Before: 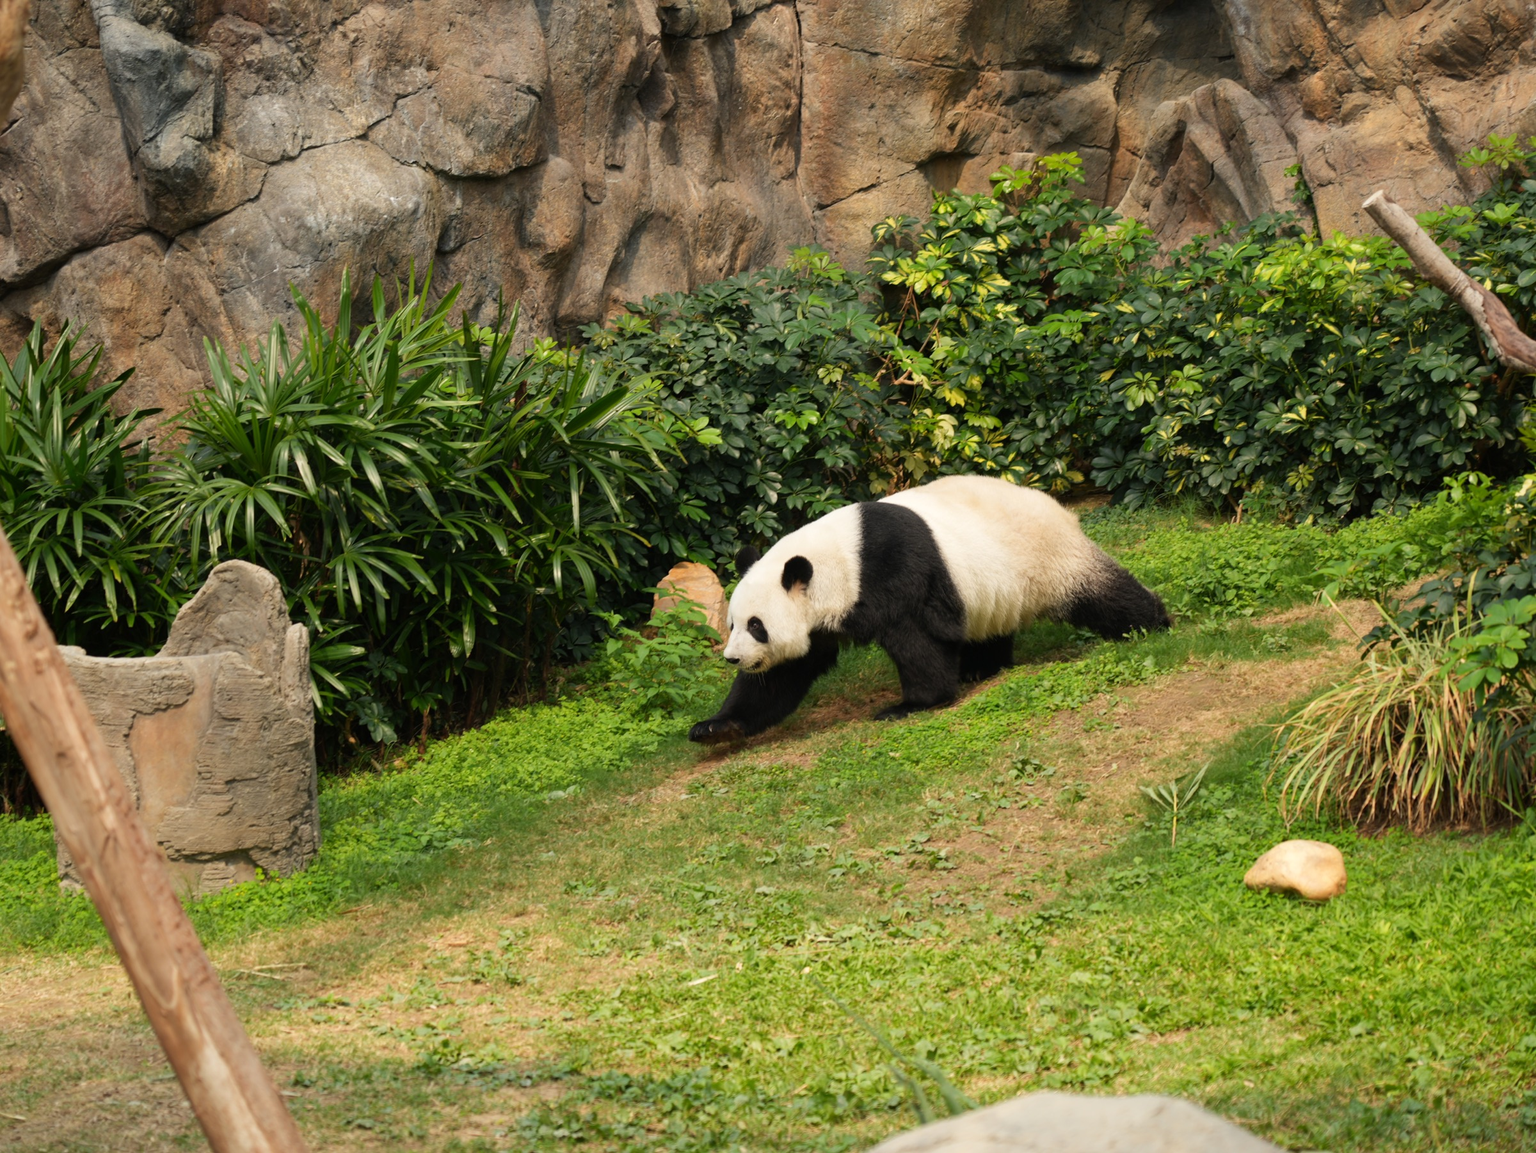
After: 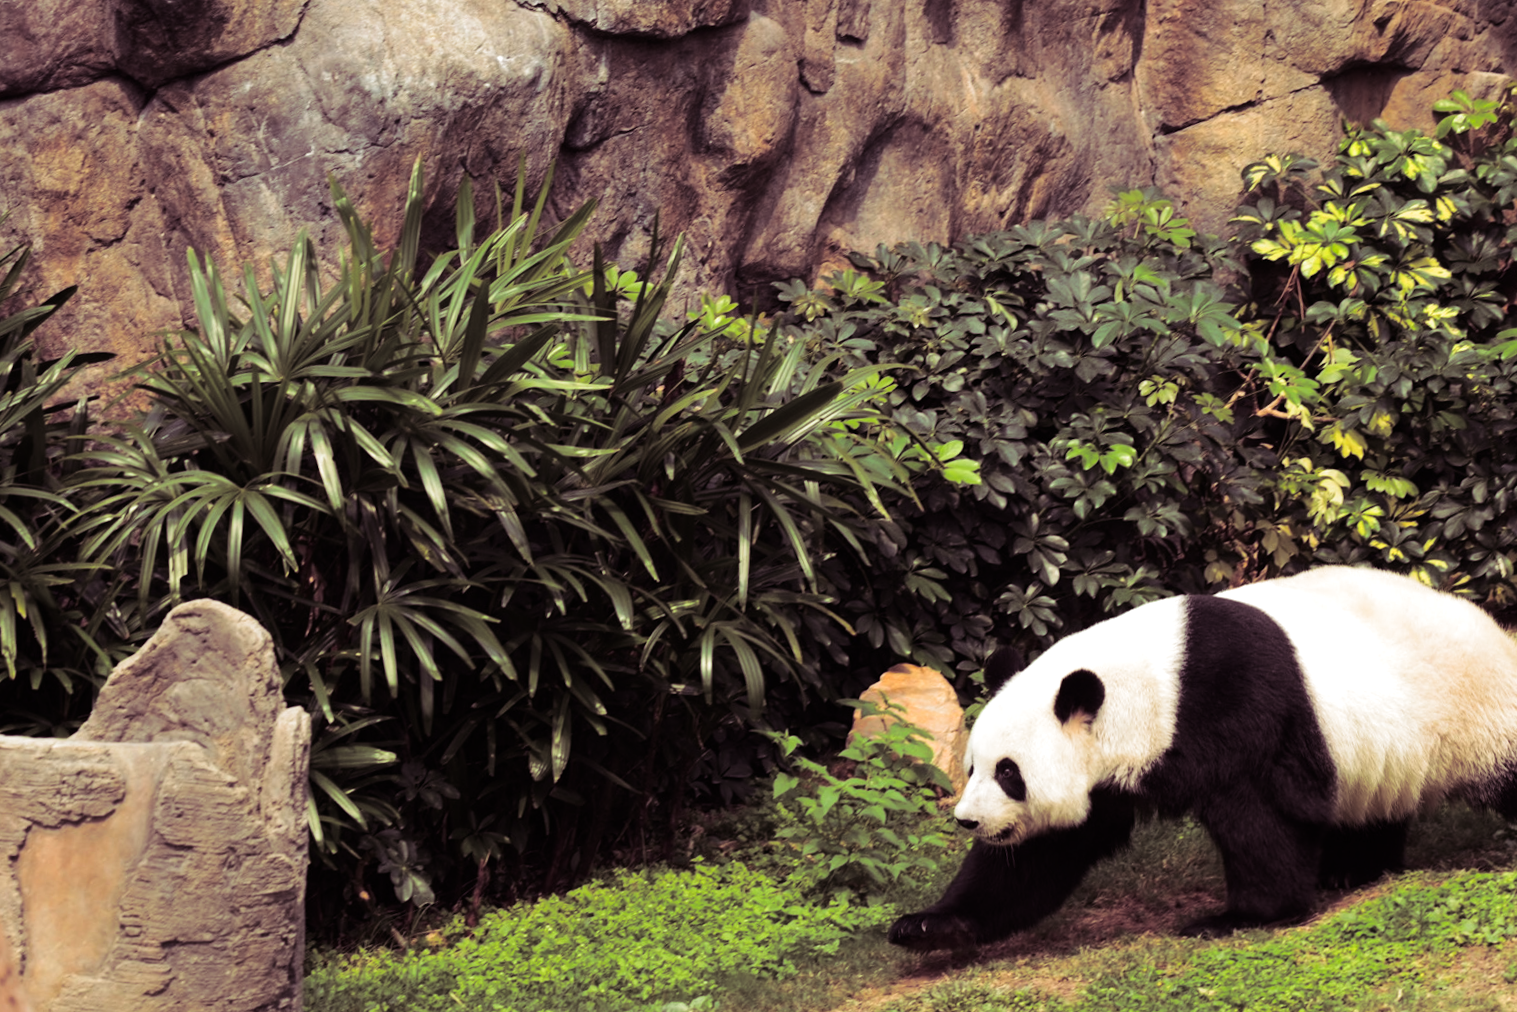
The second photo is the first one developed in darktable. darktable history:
split-toning: shadows › hue 316.8°, shadows › saturation 0.47, highlights › hue 201.6°, highlights › saturation 0, balance -41.97, compress 28.01%
crop and rotate: angle -4.99°, left 2.122%, top 6.945%, right 27.566%, bottom 30.519%
tone equalizer: -8 EV -0.417 EV, -7 EV -0.389 EV, -6 EV -0.333 EV, -5 EV -0.222 EV, -3 EV 0.222 EV, -2 EV 0.333 EV, -1 EV 0.389 EV, +0 EV 0.417 EV, edges refinement/feathering 500, mask exposure compensation -1.57 EV, preserve details no
tone curve: curves: ch0 [(0, 0) (0.08, 0.056) (0.4, 0.4) (0.6, 0.612) (0.92, 0.924) (1, 1)], color space Lab, linked channels, preserve colors none
